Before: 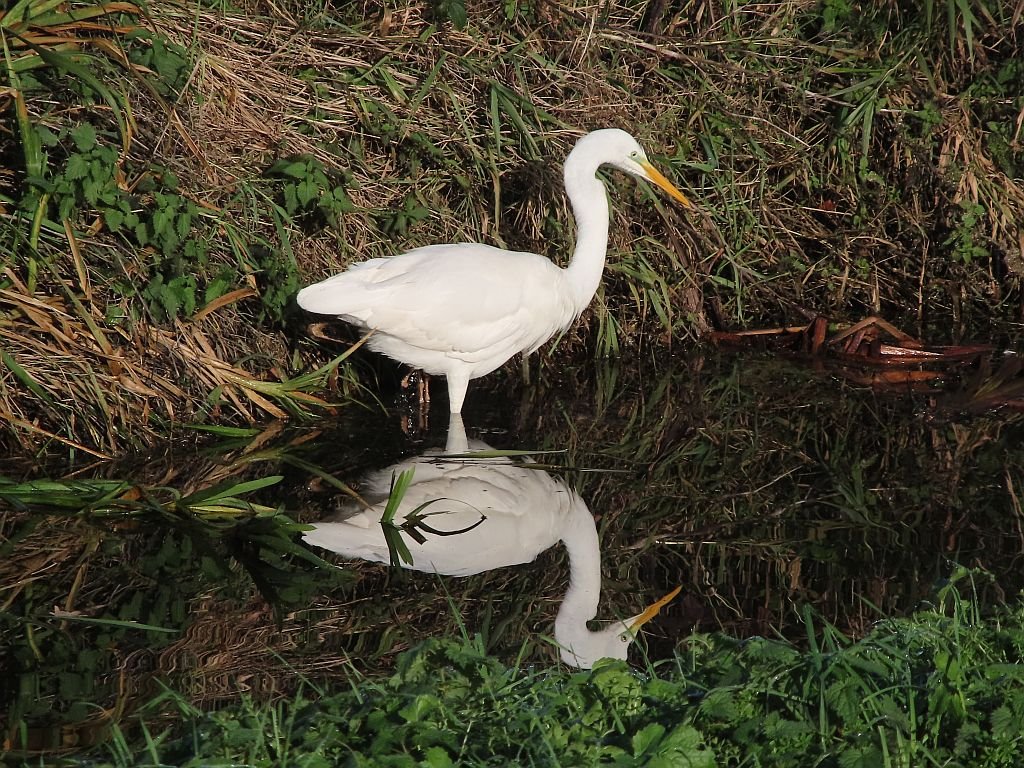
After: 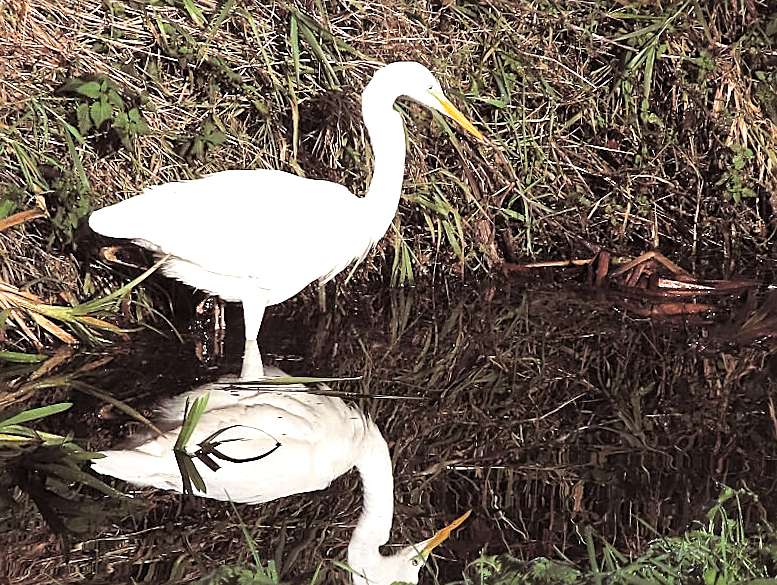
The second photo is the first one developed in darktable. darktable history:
sharpen: on, module defaults
rotate and perspective: rotation 0.679°, lens shift (horizontal) 0.136, crop left 0.009, crop right 0.991, crop top 0.078, crop bottom 0.95
split-toning: shadows › saturation 0.24, highlights › hue 54°, highlights › saturation 0.24
crop: left 23.095%, top 5.827%, bottom 11.854%
exposure: black level correction 0, exposure 1.2 EV, compensate highlight preservation false
